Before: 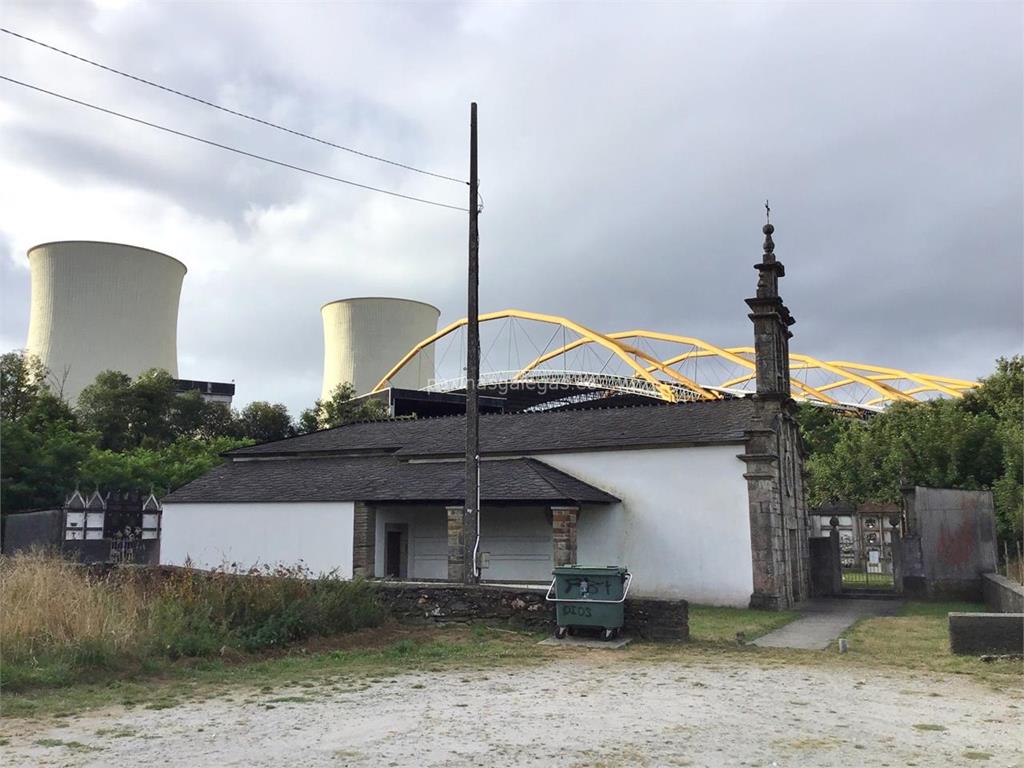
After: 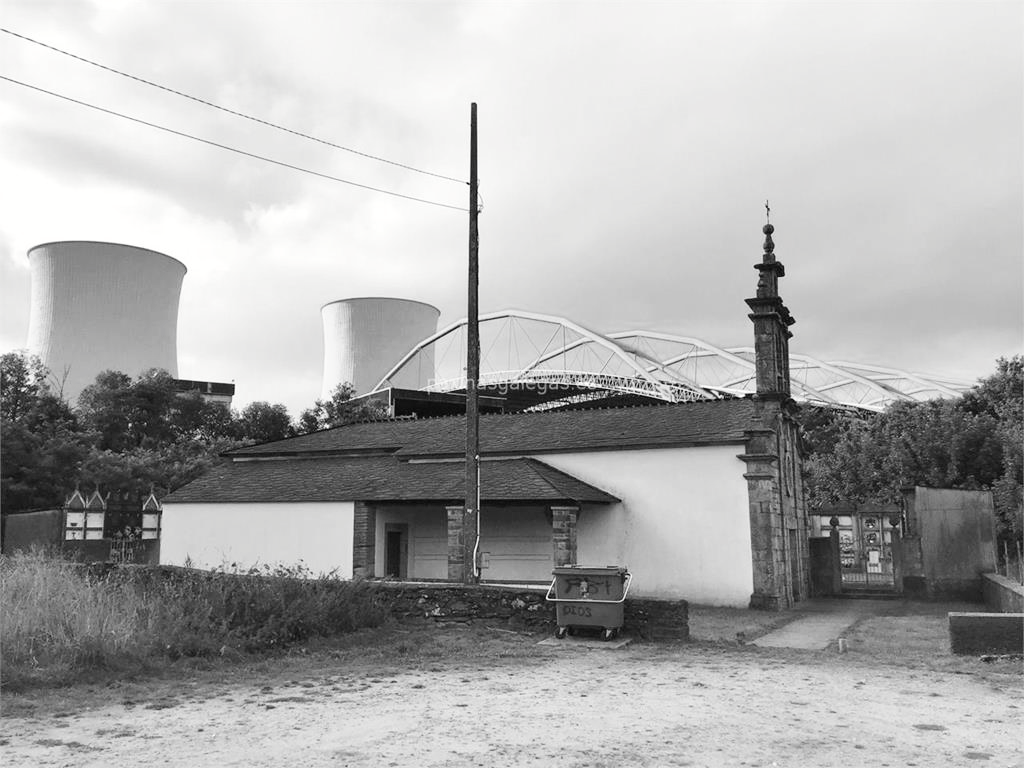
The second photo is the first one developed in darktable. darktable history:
tone curve: curves: ch0 [(0, 0) (0.003, 0.019) (0.011, 0.022) (0.025, 0.025) (0.044, 0.04) (0.069, 0.069) (0.1, 0.108) (0.136, 0.152) (0.177, 0.199) (0.224, 0.26) (0.277, 0.321) (0.335, 0.392) (0.399, 0.472) (0.468, 0.547) (0.543, 0.624) (0.623, 0.713) (0.709, 0.786) (0.801, 0.865) (0.898, 0.939) (1, 1)], preserve colors none
color look up table: target L [84.2, 90.94, 84.56, 81.69, 84.56, 61.19, 68.49, 44.41, 42.78, 32.75, 17.37, 3.028, 200.55, 85.98, 72.94, 75.88, 68.49, 76.61, 64.36, 59.79, 50.43, 53.98, 34.45, 31.46, 23.22, 93.05, 87.05, 74.05, 75.52, 78.07, 56.71, 61.7, 85.27, 66.62, 76.98, 37.13, 27.98, 42.1, 18.94, 100, 91.29, 90.94, 84.56, 84.2, 84.56, 69.61, 60.17, 48.04, 48.04], target a [0, -0.001, -0.001, 0, -0.001, 0.001, 0 ×7, -0.001, 0 ×11, -0.002, 0, 0, 0, -0.001, 0, 0.001, -0.002, 0, 0, 0.001, 0, 0.001, 0, -0.097, 0, -0.001, -0.001, 0, -0.001, 0 ×4], target b [0.001, 0.023, 0.002, 0.001, 0.002, -0.004, 0.002, 0.002, 0.002, 0.001, -0.002, 0, 0, 0.002, 0.002, 0.001, 0.002, 0.001, 0.002, 0.002, -0.003, 0.002, 0.001, 0.001, -0.002, 0.024, 0.001, 0.002, 0.002, 0.022, 0.002, -0.004, 0.023, 0.002, 0.001, -0.003, 0.001, -0.003, -0.002, 1.213, 0, 0.023, 0.002, 0.001, 0.002 ×5], num patches 49
